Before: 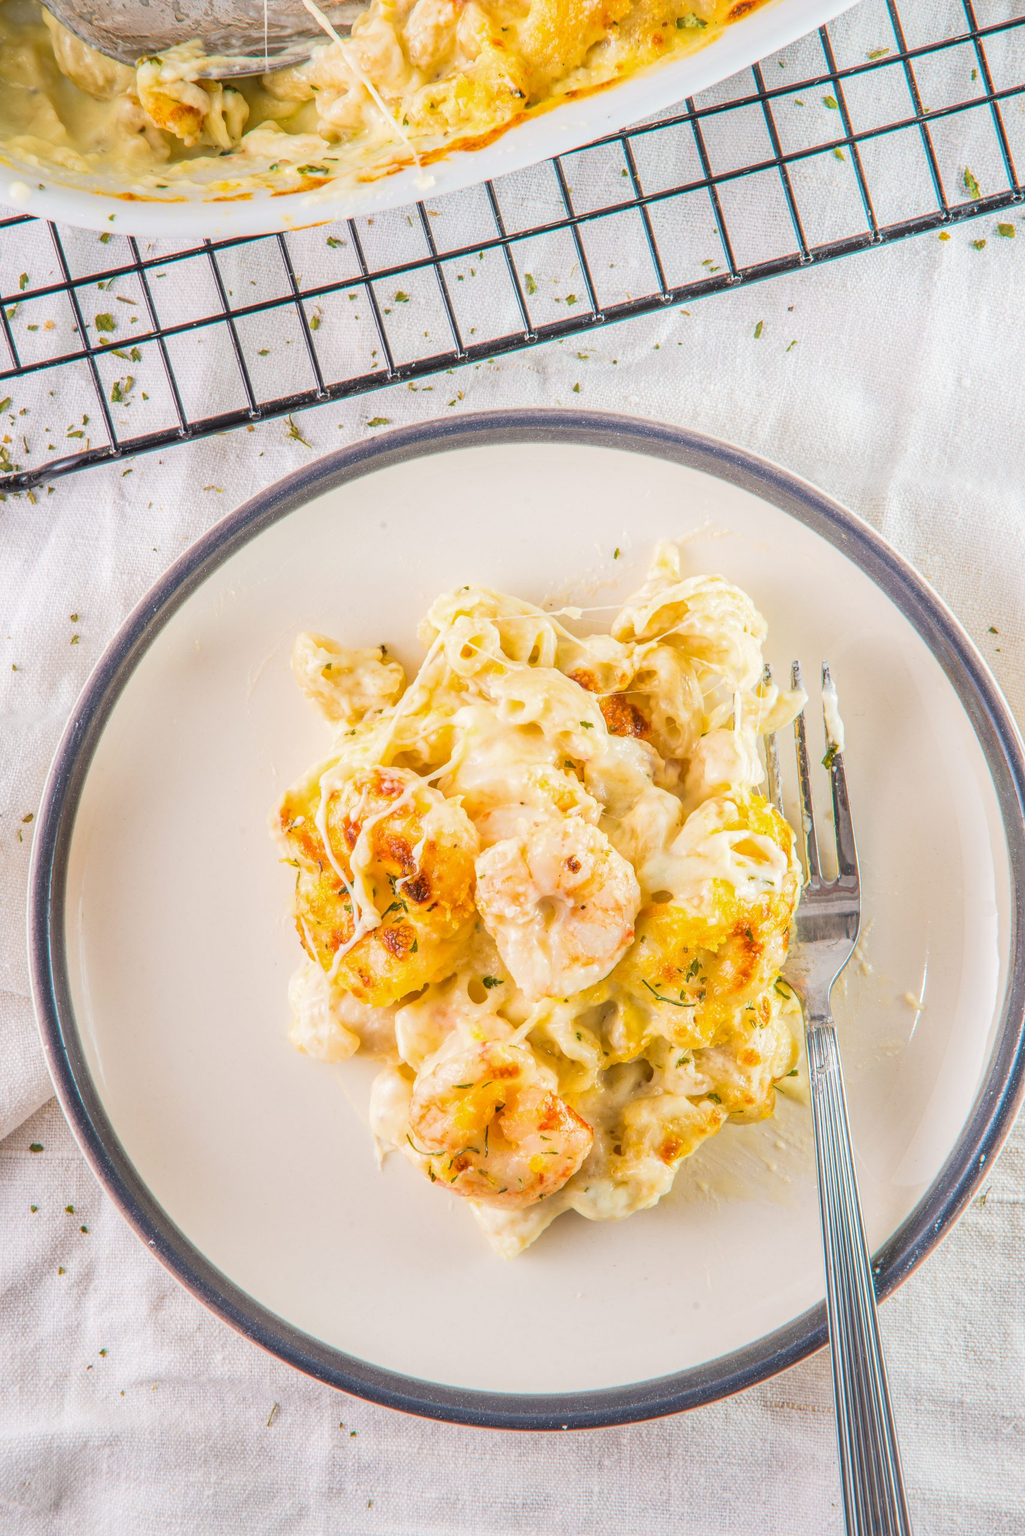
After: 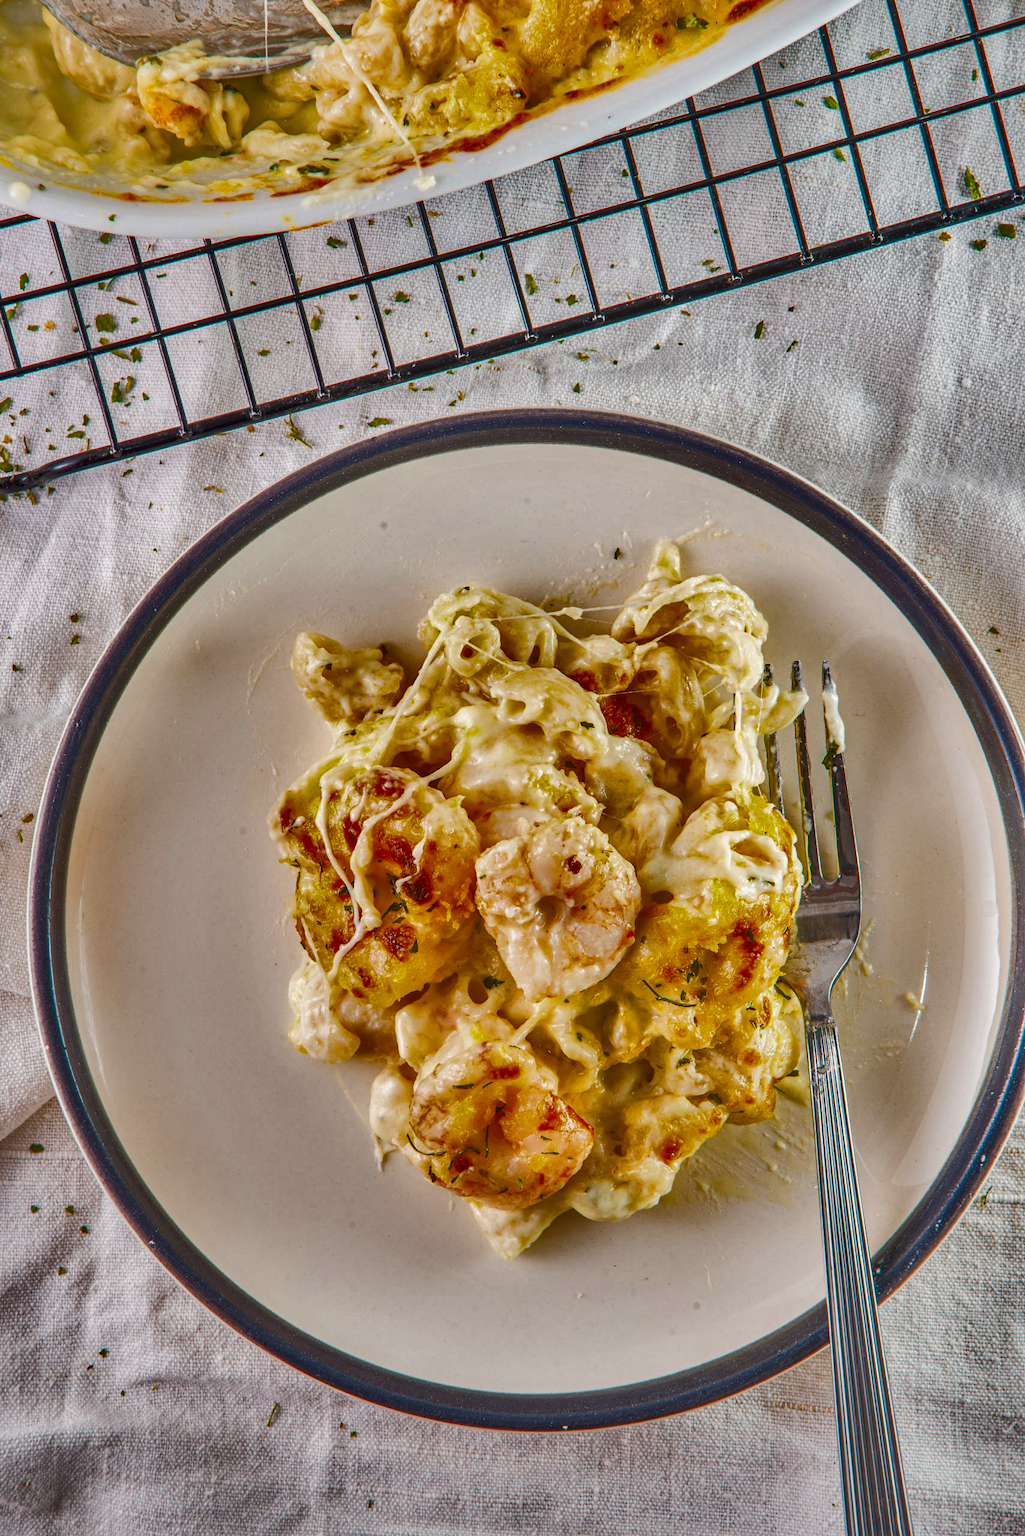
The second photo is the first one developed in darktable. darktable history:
haze removal: strength 0.29, distance 0.25, compatibility mode true, adaptive false
shadows and highlights: shadows 19.13, highlights -83.41, soften with gaussian
